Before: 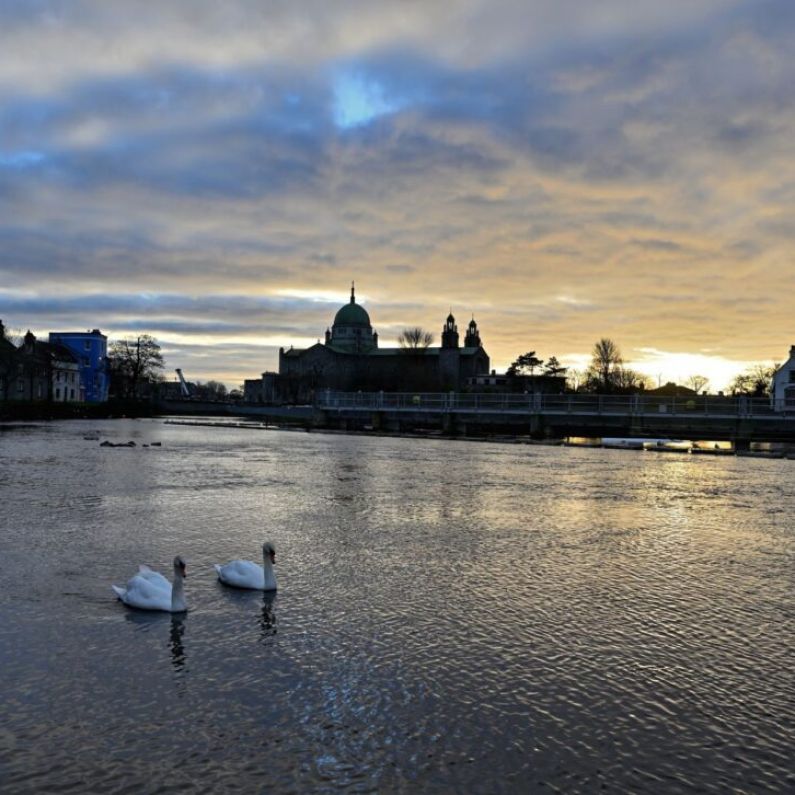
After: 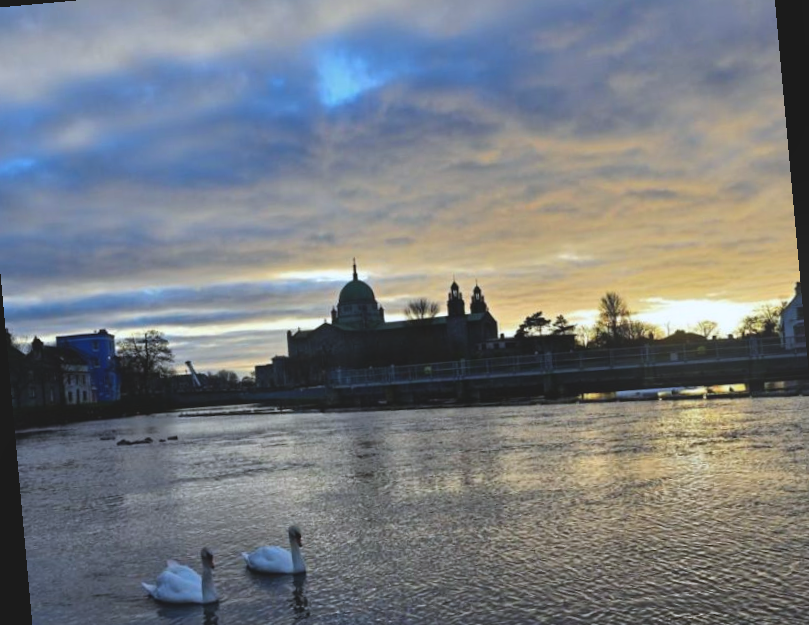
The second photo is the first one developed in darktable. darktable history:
rotate and perspective: rotation -5.2°, automatic cropping off
crop: left 2.737%, top 7.287%, right 3.421%, bottom 20.179%
white balance: red 0.967, blue 1.049
tone equalizer: -7 EV 0.18 EV, -6 EV 0.12 EV, -5 EV 0.08 EV, -4 EV 0.04 EV, -2 EV -0.02 EV, -1 EV -0.04 EV, +0 EV -0.06 EV, luminance estimator HSV value / RGB max
color balance: contrast 6.48%, output saturation 113.3%
exposure: black level correction -0.014, exposure -0.193 EV, compensate highlight preservation false
bloom: size 13.65%, threshold 98.39%, strength 4.82%
